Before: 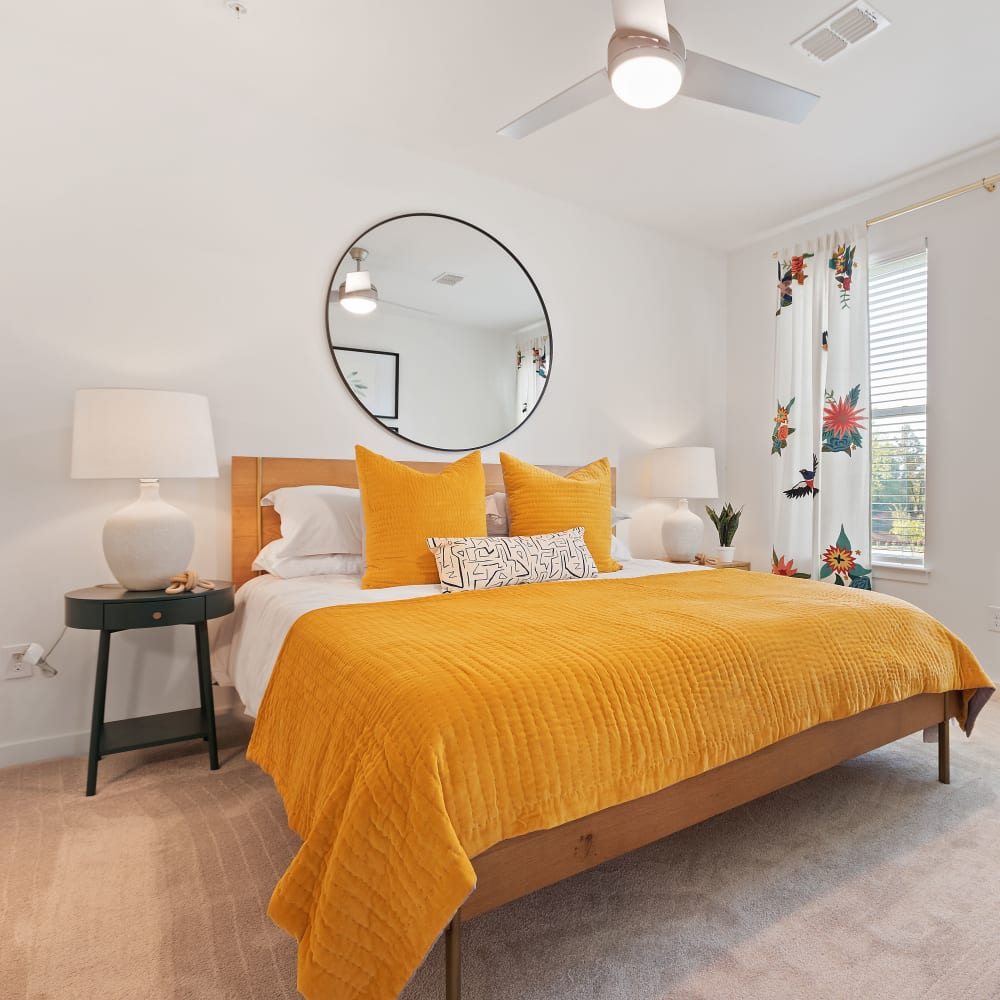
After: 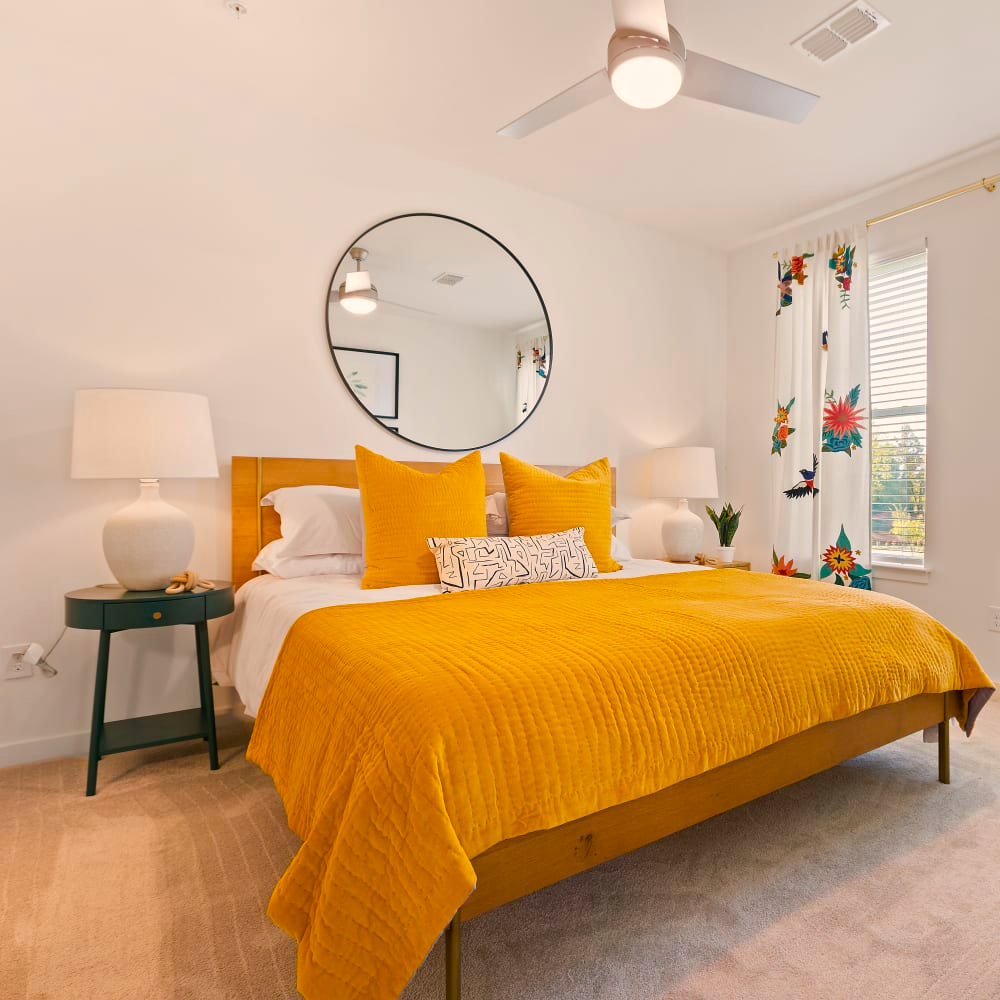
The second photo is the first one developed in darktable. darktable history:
color balance rgb: shadows lift › chroma 2.621%, shadows lift › hue 190.25°, highlights gain › chroma 3.069%, highlights gain › hue 60.17°, linear chroma grading › global chroma 0.57%, perceptual saturation grading › global saturation 20%, perceptual saturation grading › highlights -25.492%, perceptual saturation grading › shadows 24.074%, global vibrance 45.308%
